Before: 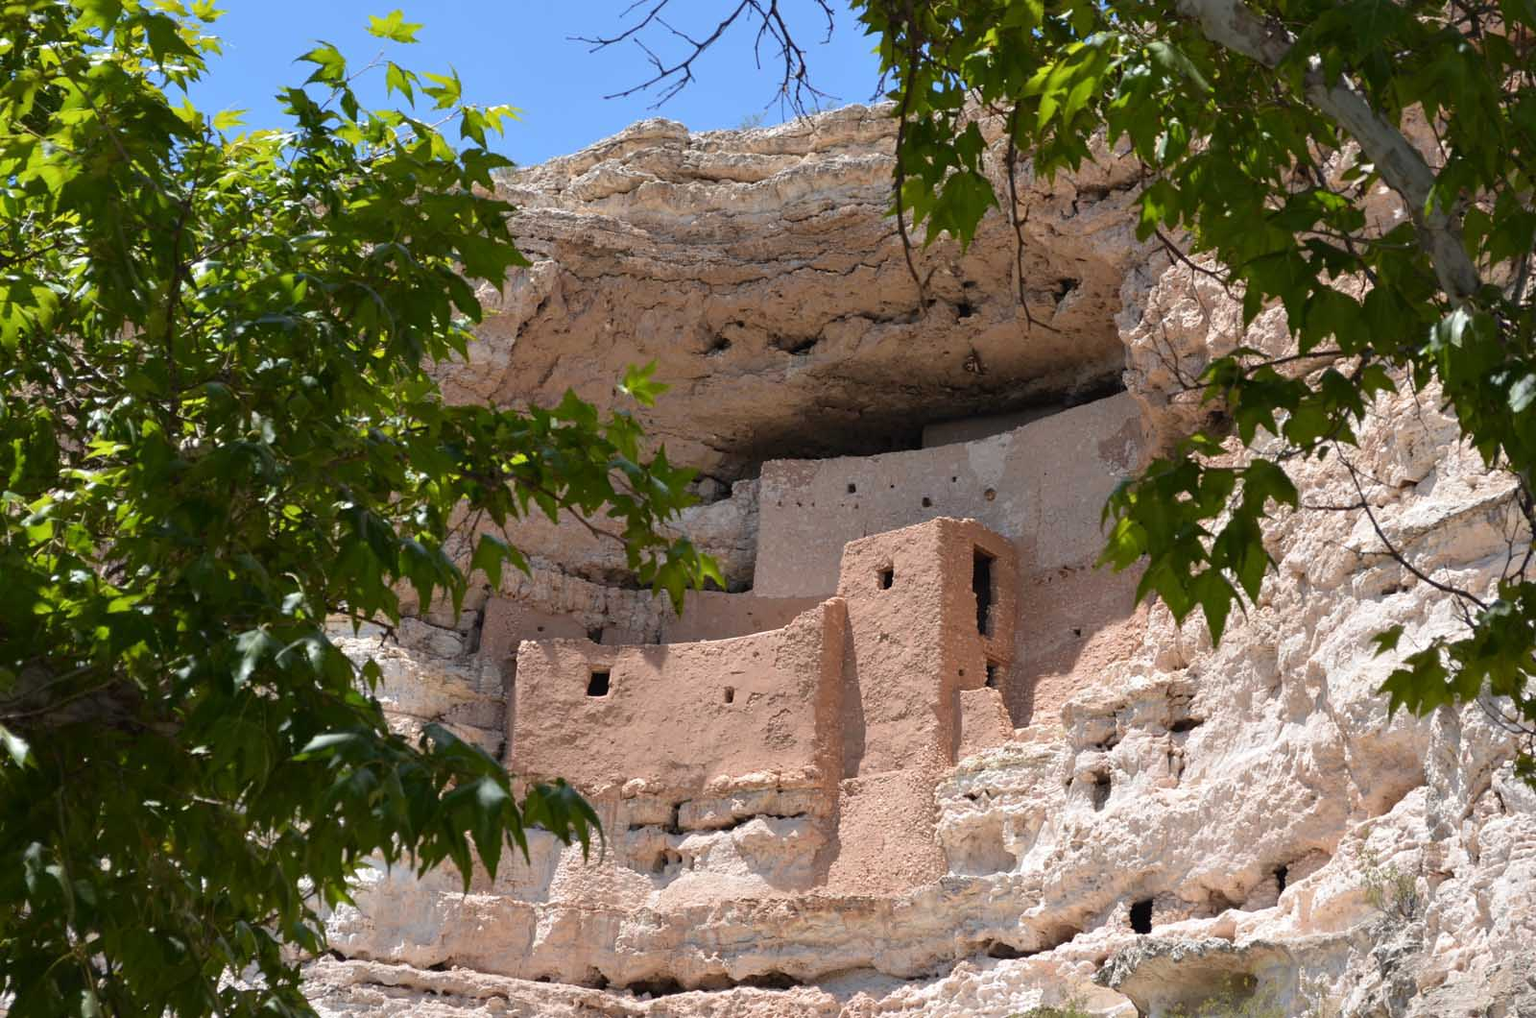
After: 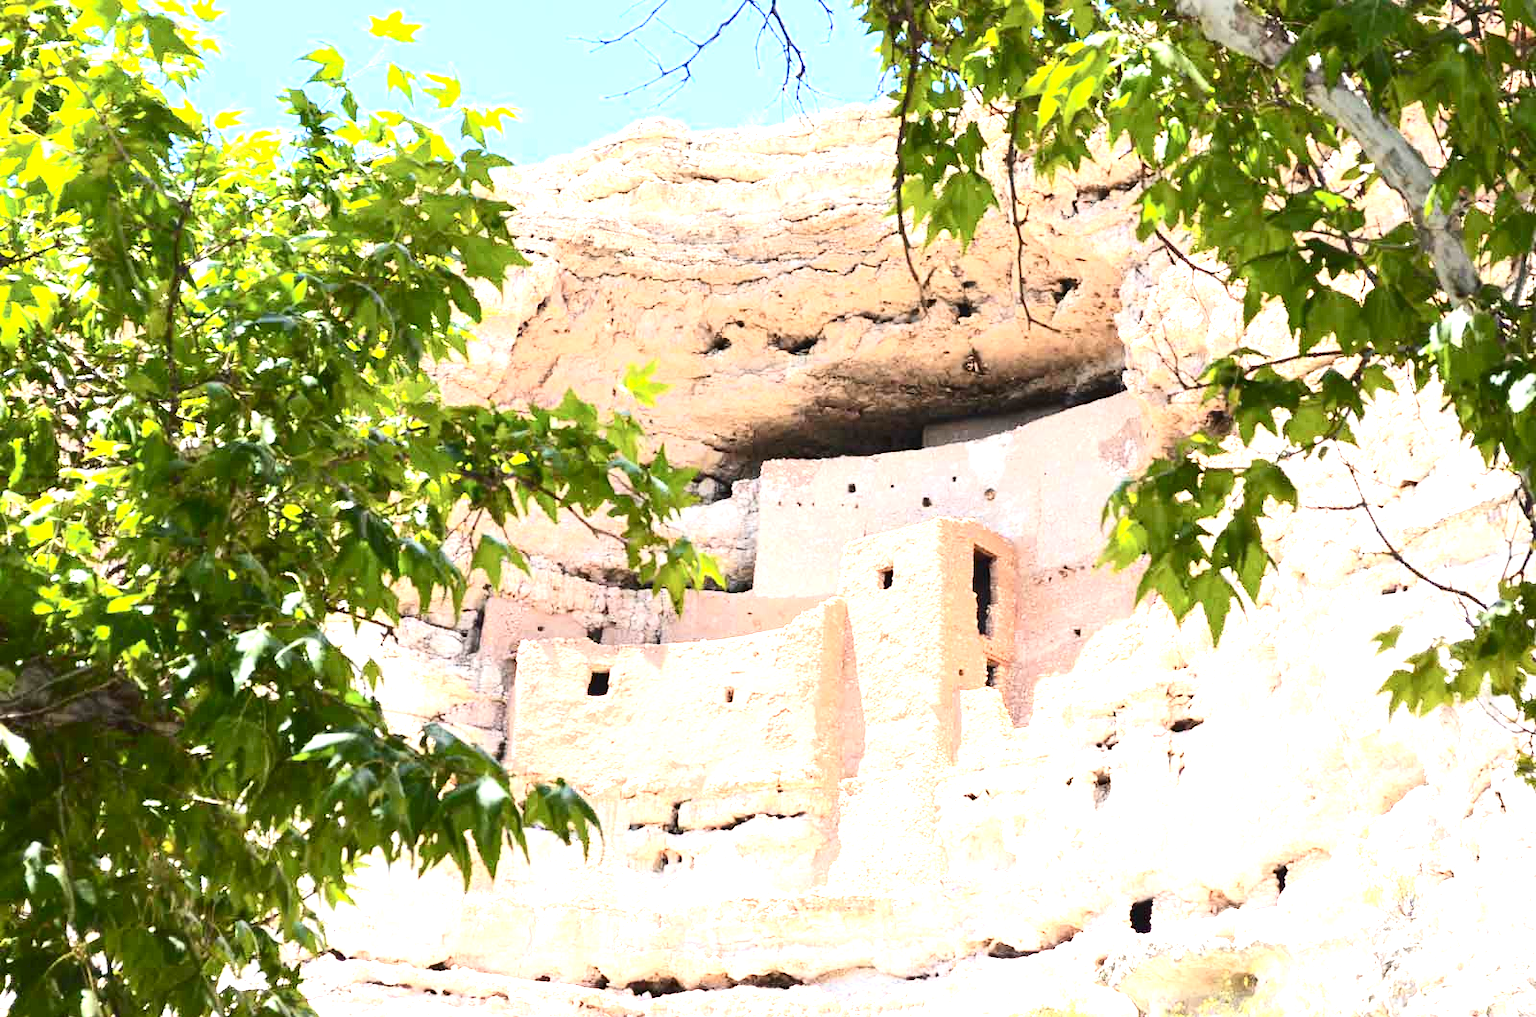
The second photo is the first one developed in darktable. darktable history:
contrast brightness saturation: contrast 0.285
exposure: black level correction 0, exposure 2.402 EV, compensate exposure bias true, compensate highlight preservation false
